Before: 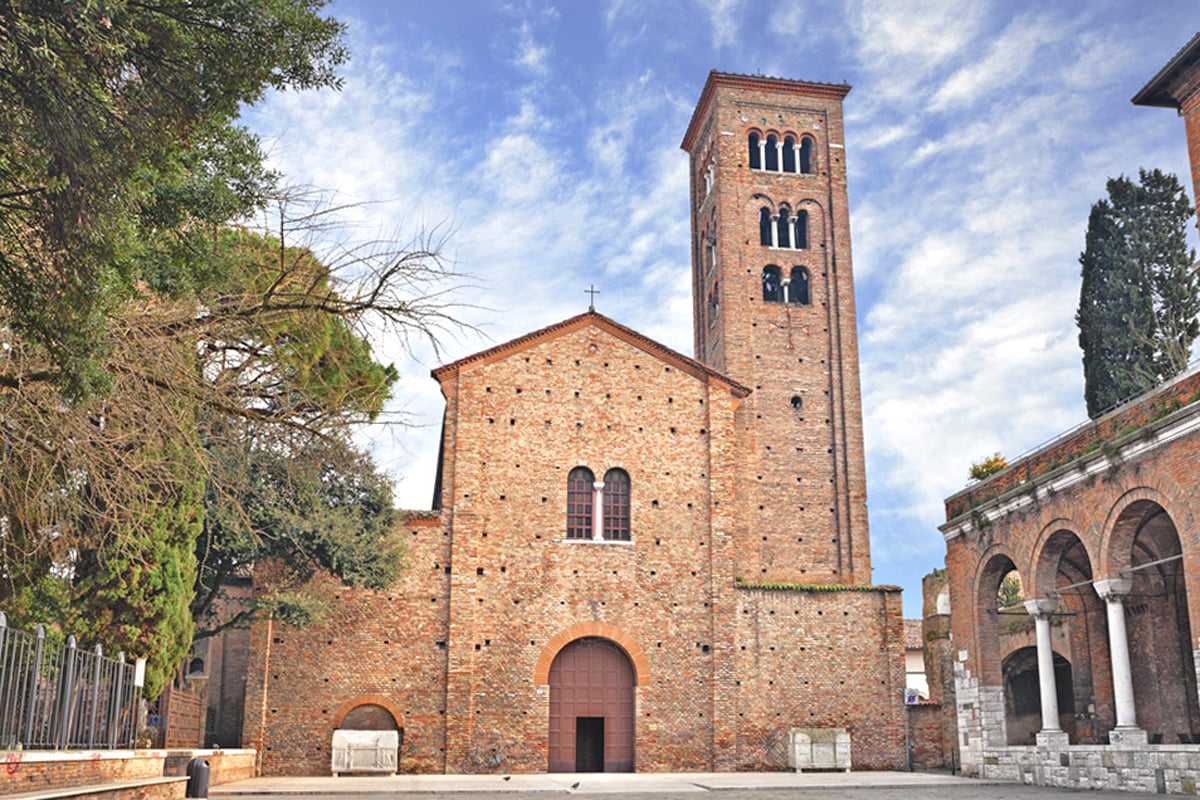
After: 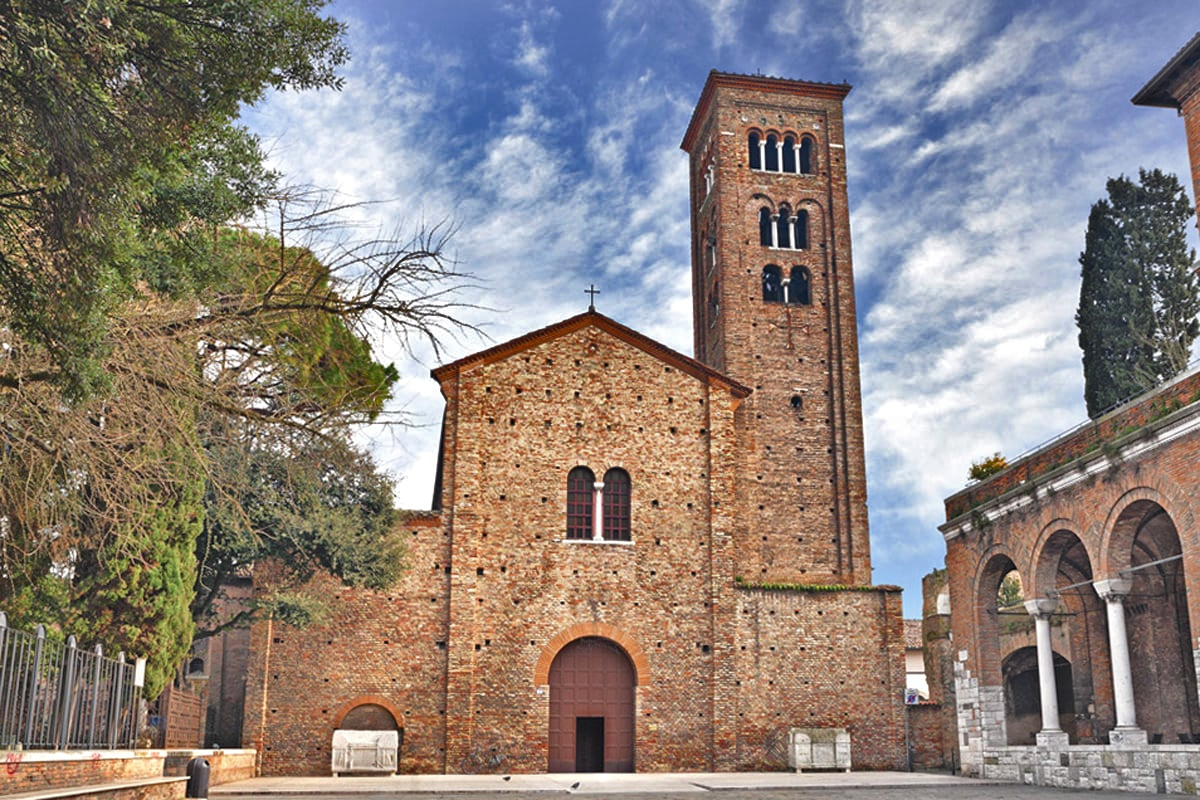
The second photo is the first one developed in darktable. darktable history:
shadows and highlights: shadows 20.74, highlights -82.95, soften with gaussian
